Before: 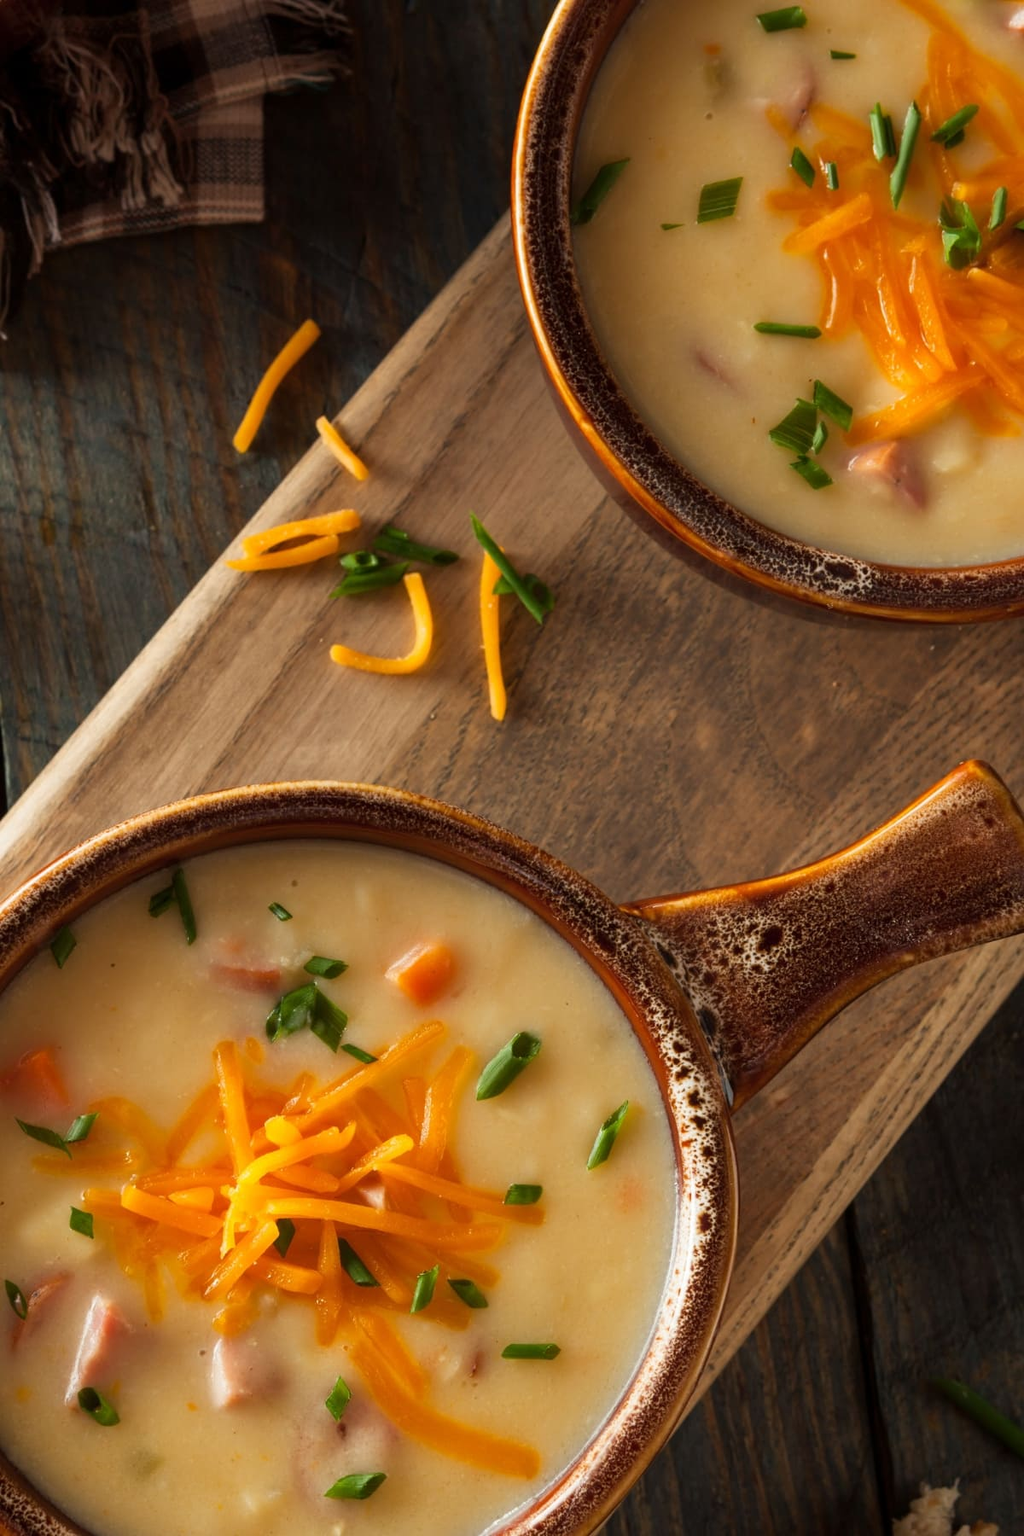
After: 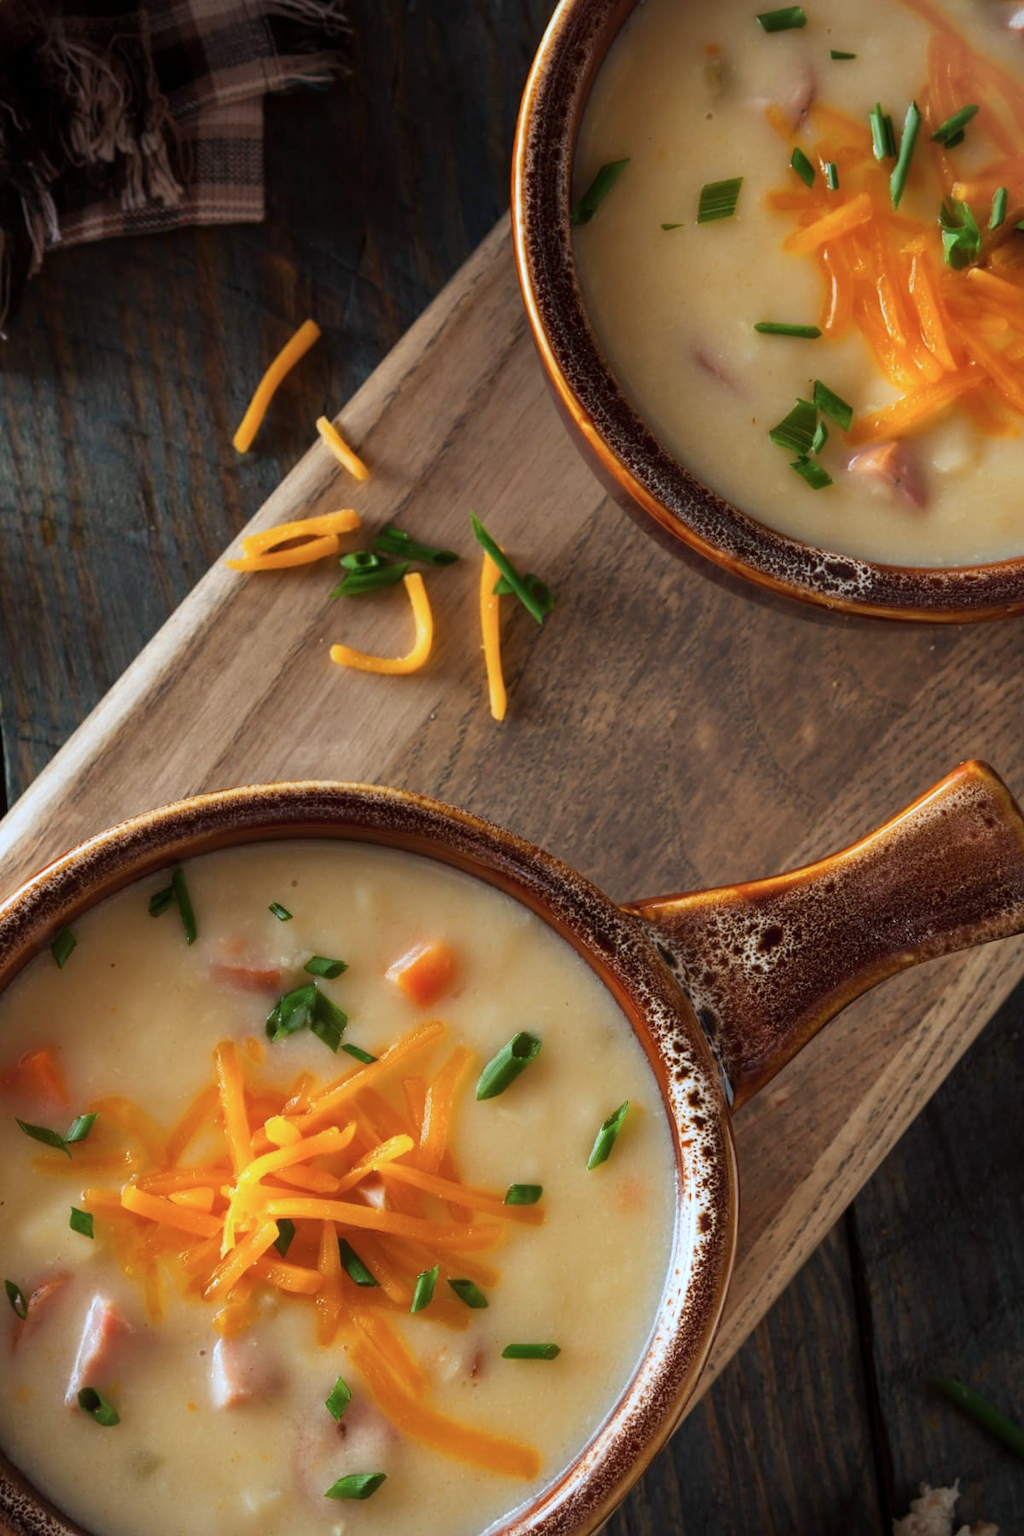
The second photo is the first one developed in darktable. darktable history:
color calibration: illuminant as shot in camera, x 0.378, y 0.381, temperature 4093.13 K, saturation algorithm version 1 (2020)
vignetting: fall-off start 91.19%
tone equalizer: on, module defaults
